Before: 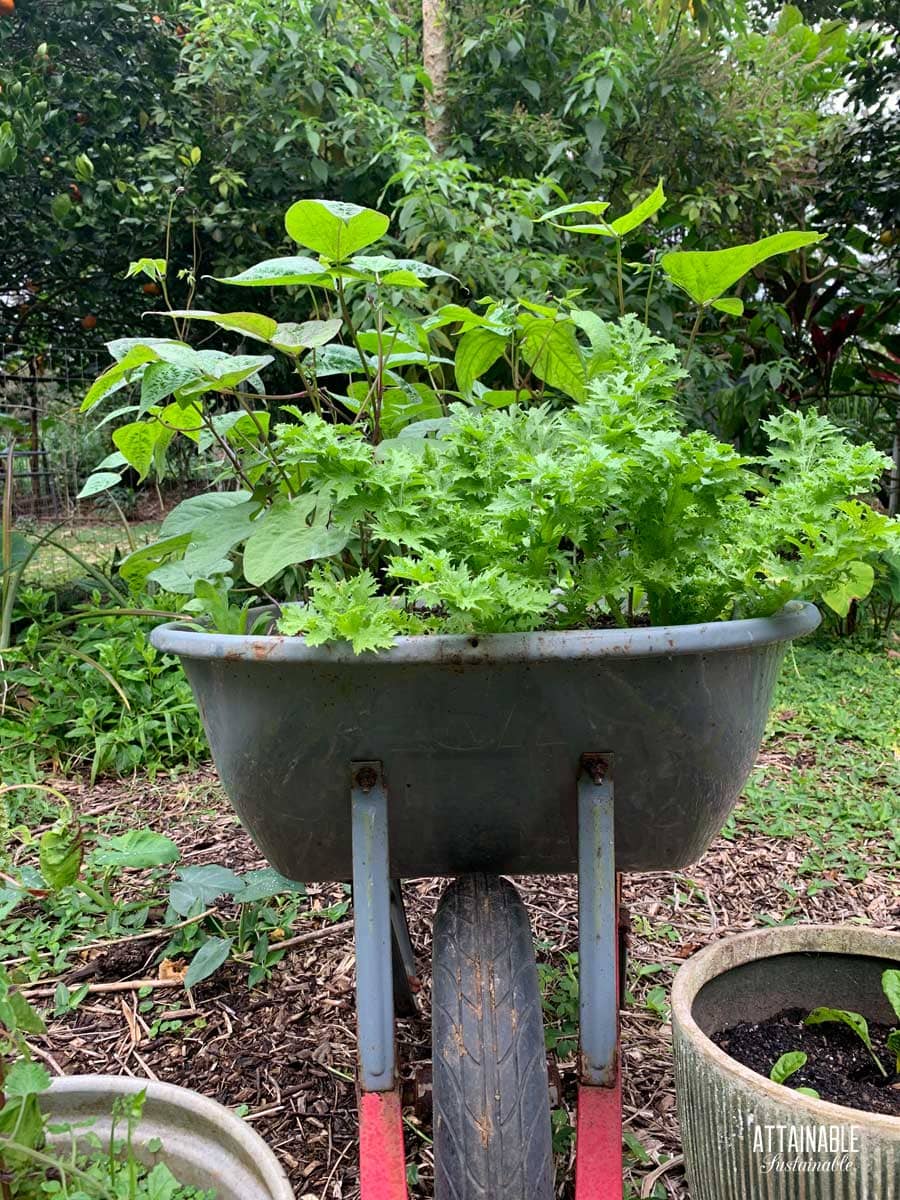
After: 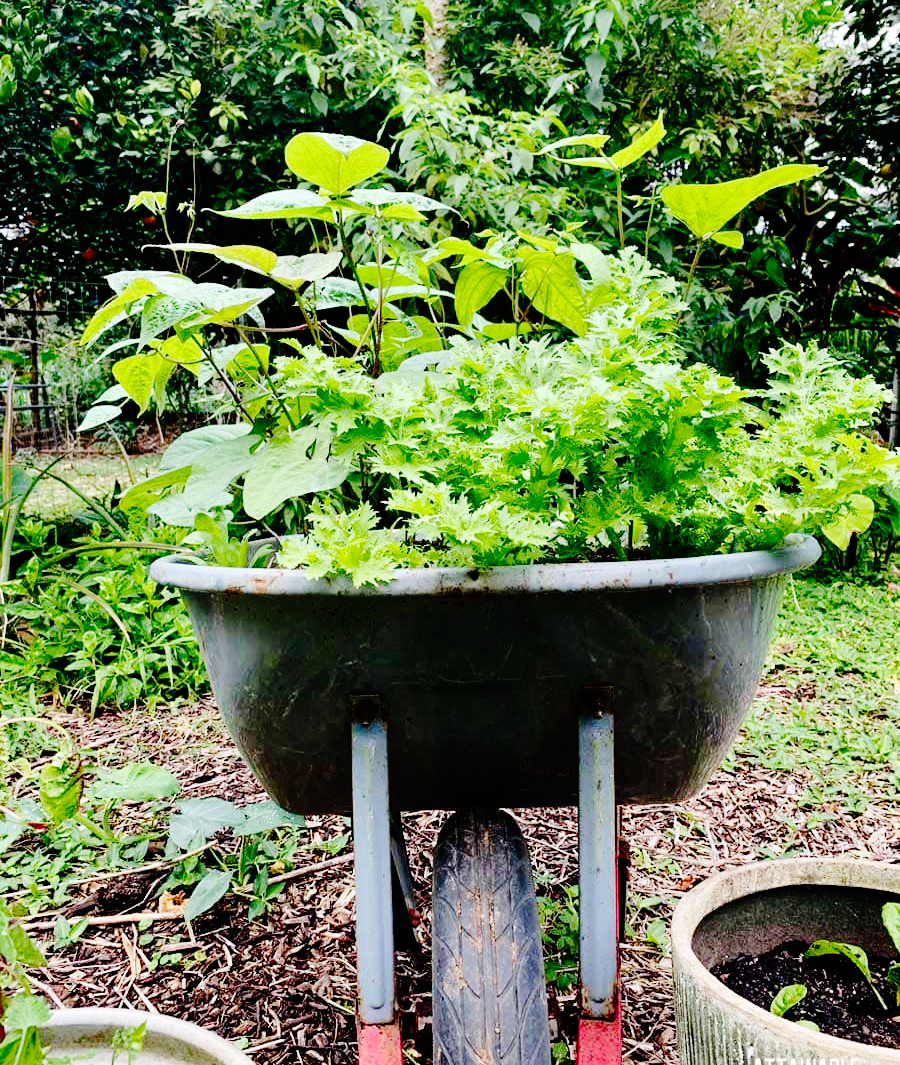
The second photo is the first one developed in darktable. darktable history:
crop and rotate: top 5.609%, bottom 5.609%
base curve: curves: ch0 [(0, 0) (0.036, 0.01) (0.123, 0.254) (0.258, 0.504) (0.507, 0.748) (1, 1)], preserve colors none
